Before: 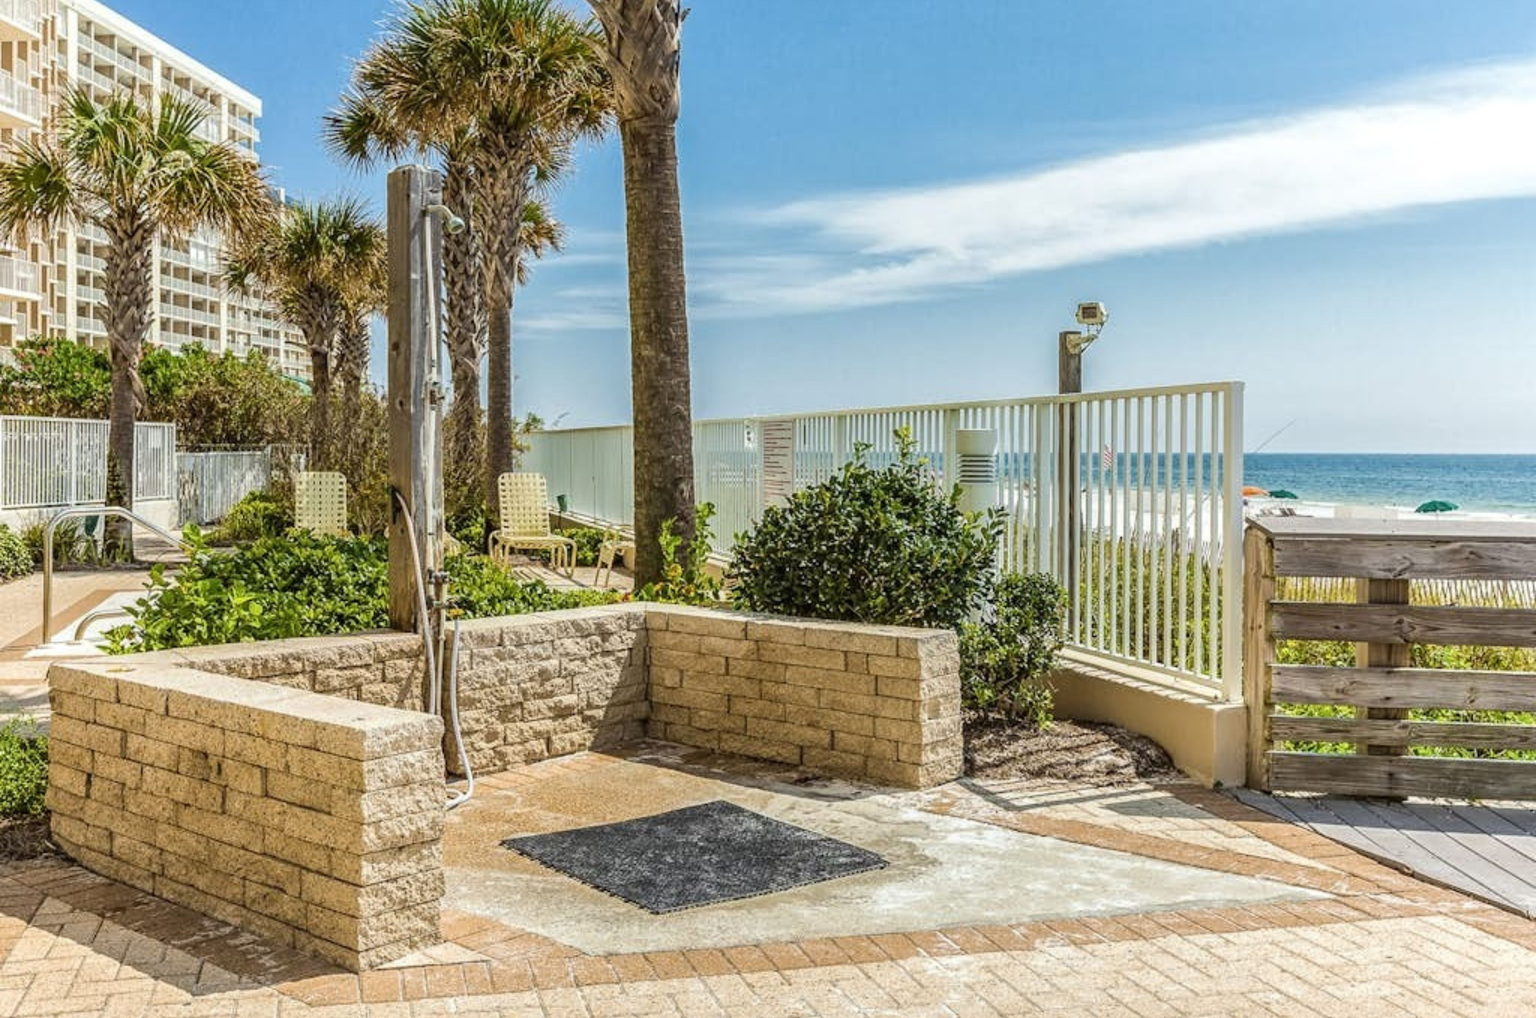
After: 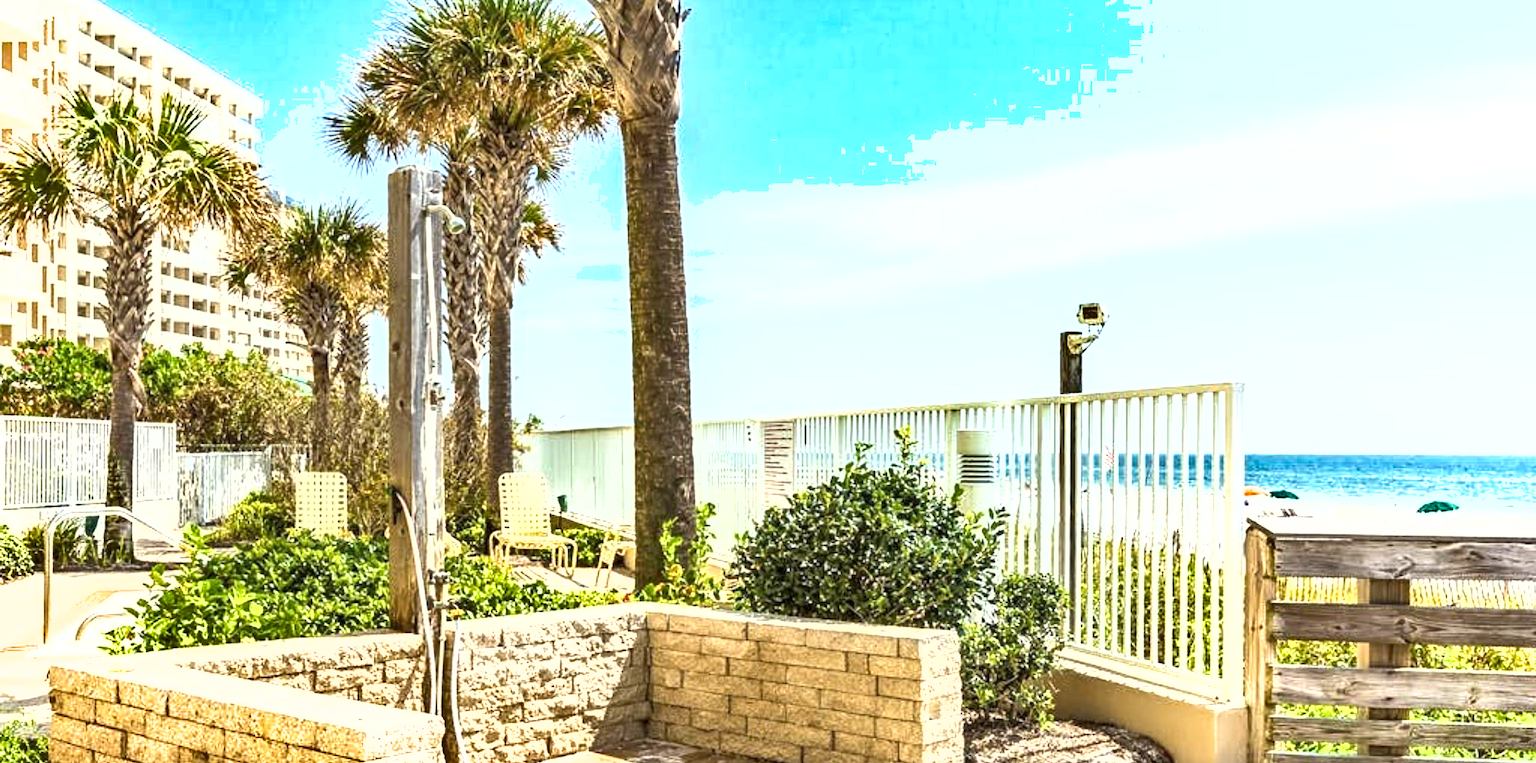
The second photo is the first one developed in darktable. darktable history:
crop: bottom 24.993%
exposure: black level correction 0.001, exposure 1.324 EV, compensate exposure bias true, compensate highlight preservation false
shadows and highlights: soften with gaussian
